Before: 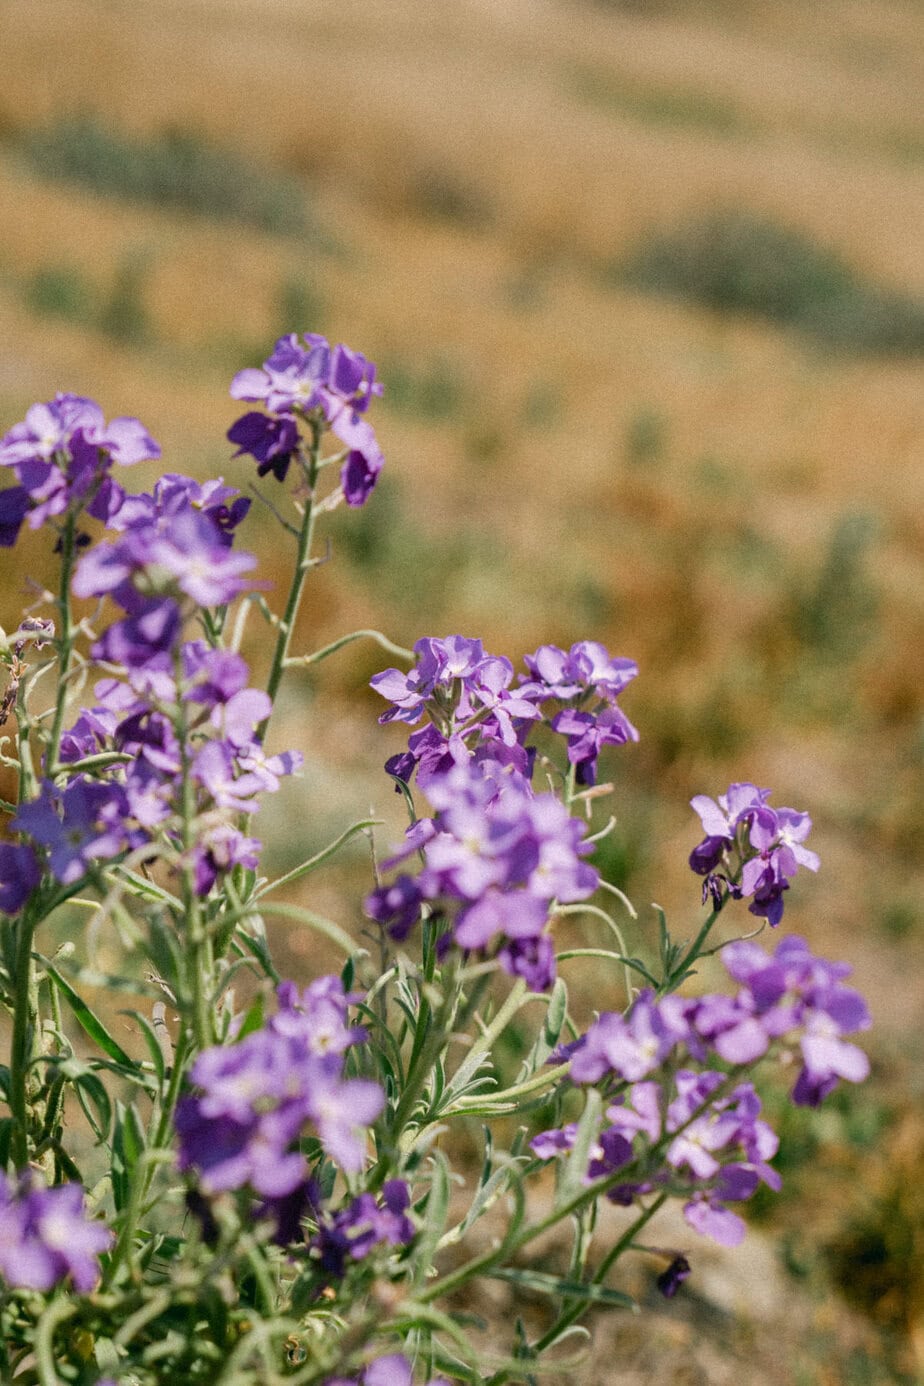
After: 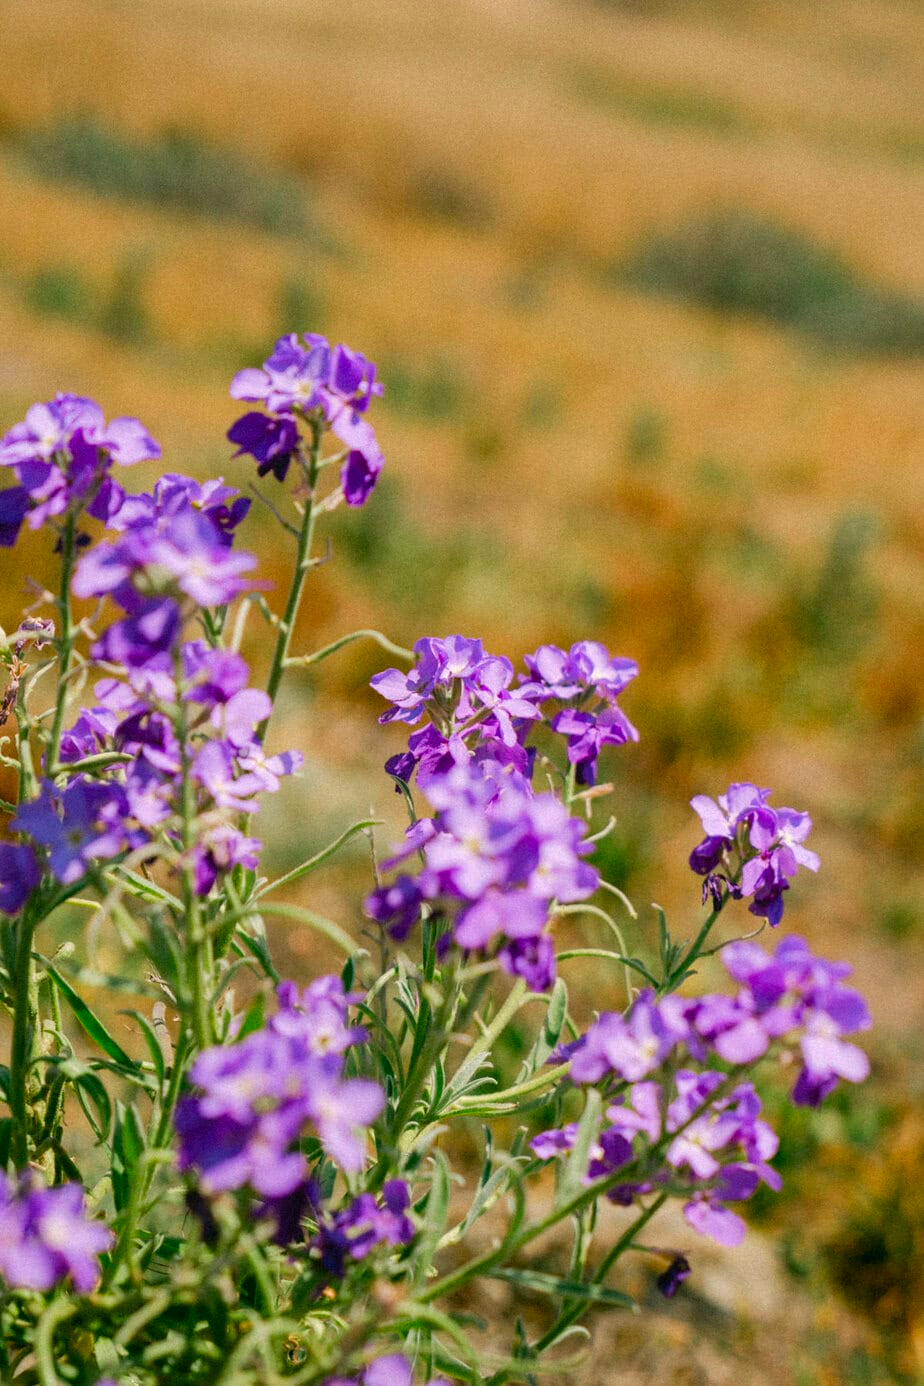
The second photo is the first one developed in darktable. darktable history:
contrast brightness saturation: saturation 0.488
tone equalizer: edges refinement/feathering 500, mask exposure compensation -1.57 EV, preserve details no
